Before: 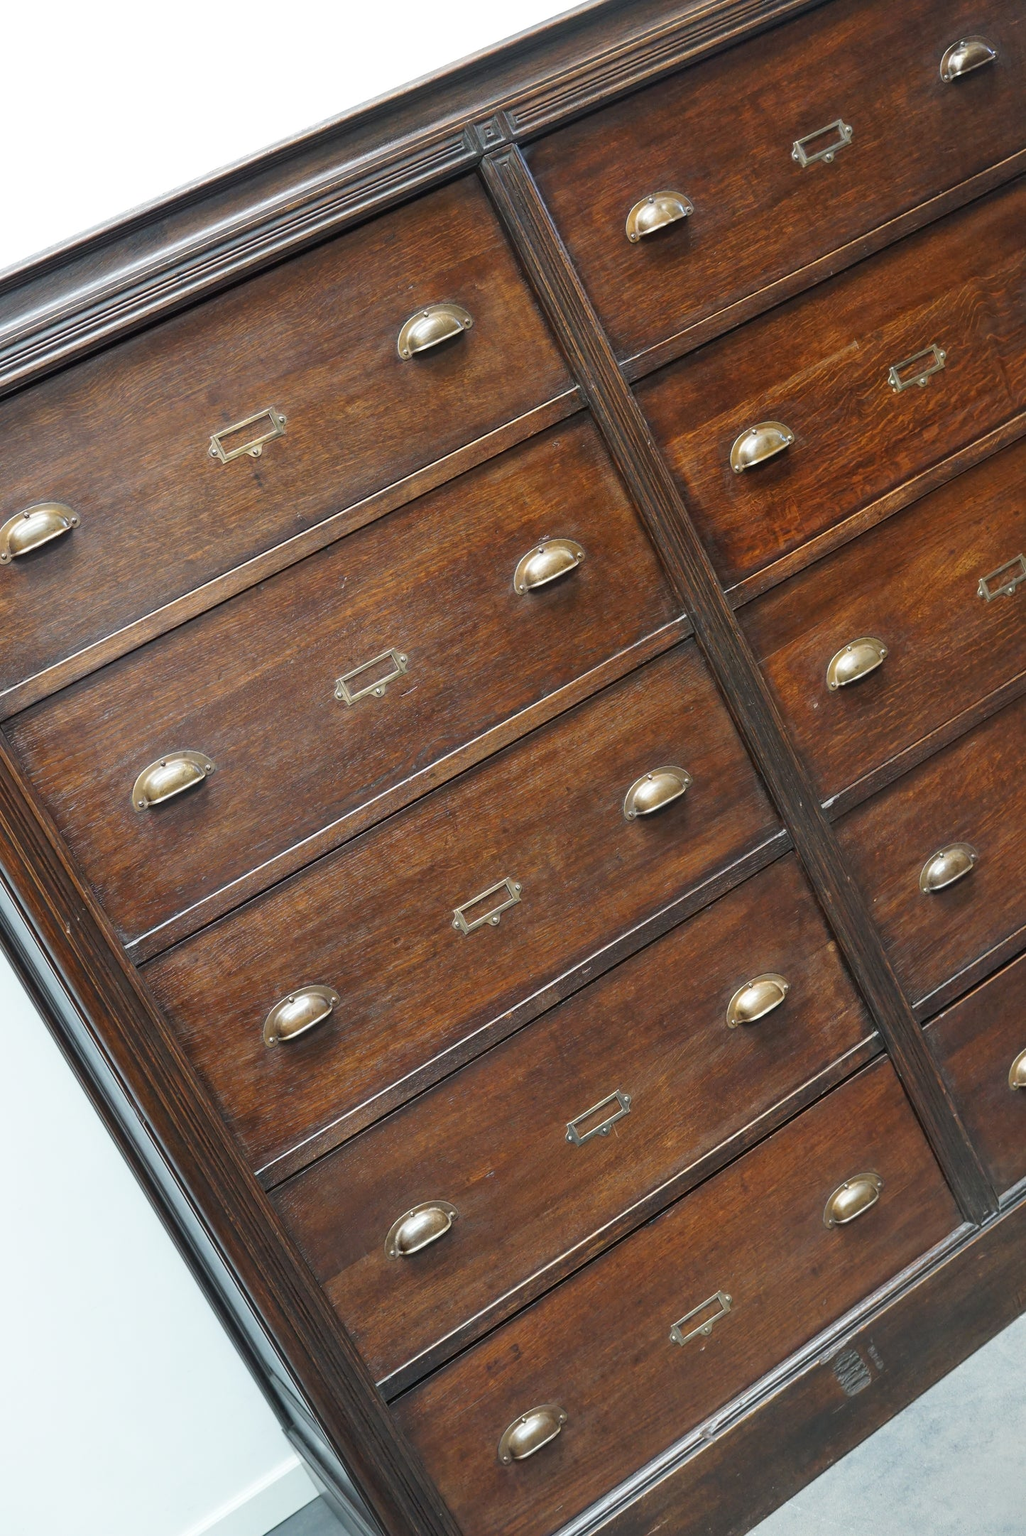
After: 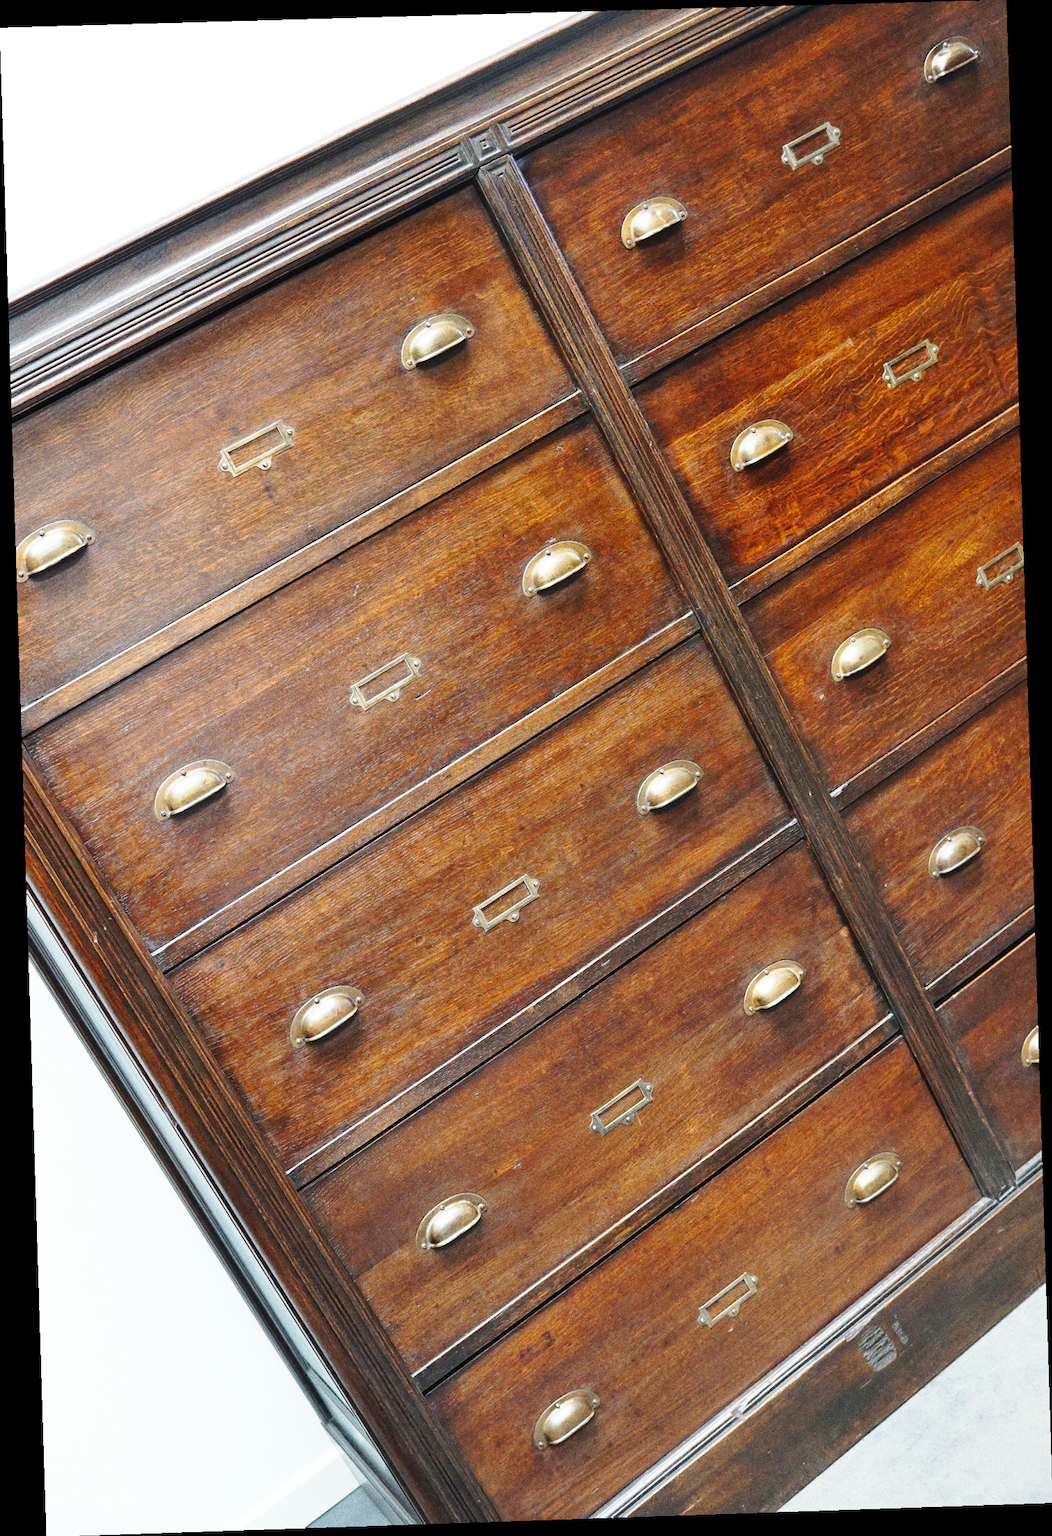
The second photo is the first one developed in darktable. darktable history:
grain: coarseness 0.09 ISO, strength 40%
tone equalizer: -8 EV -0.55 EV
rotate and perspective: rotation -1.77°, lens shift (horizontal) 0.004, automatic cropping off
base curve: curves: ch0 [(0, 0) (0.028, 0.03) (0.121, 0.232) (0.46, 0.748) (0.859, 0.968) (1, 1)], preserve colors none
